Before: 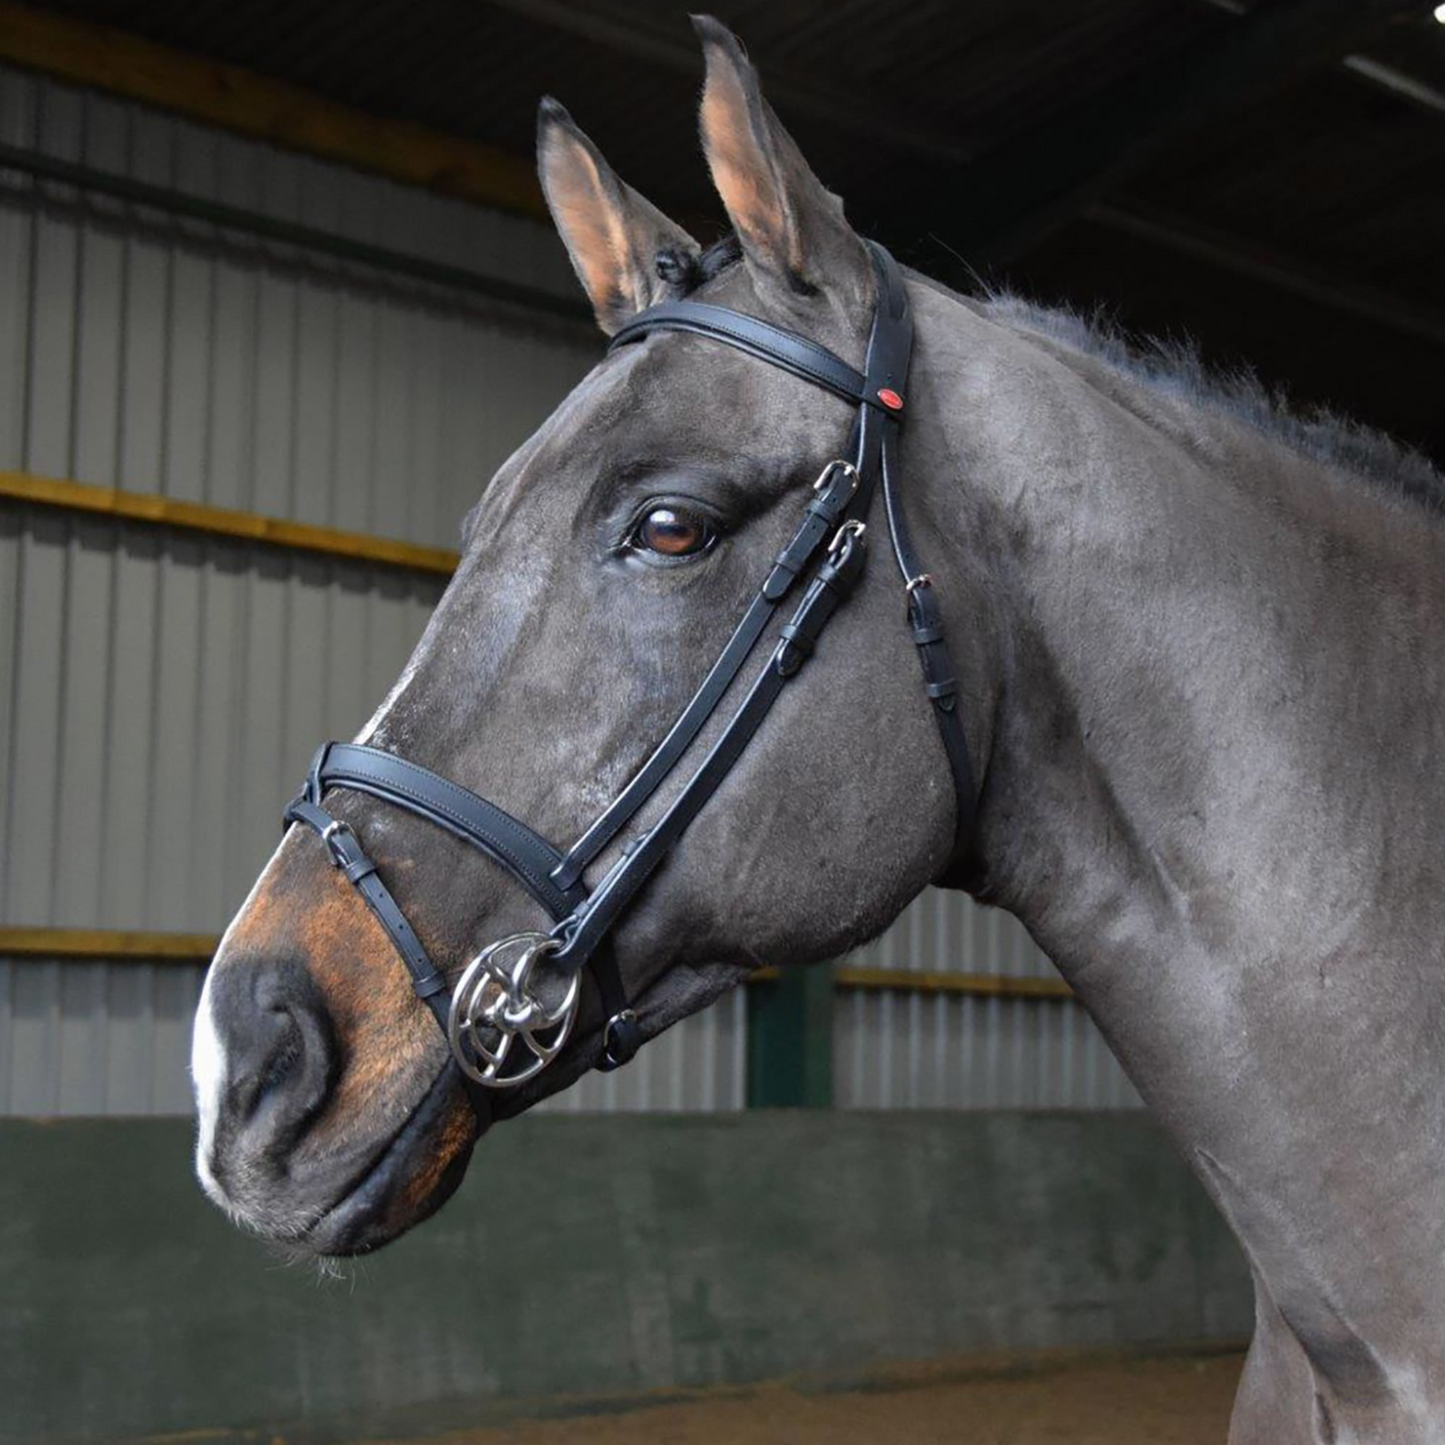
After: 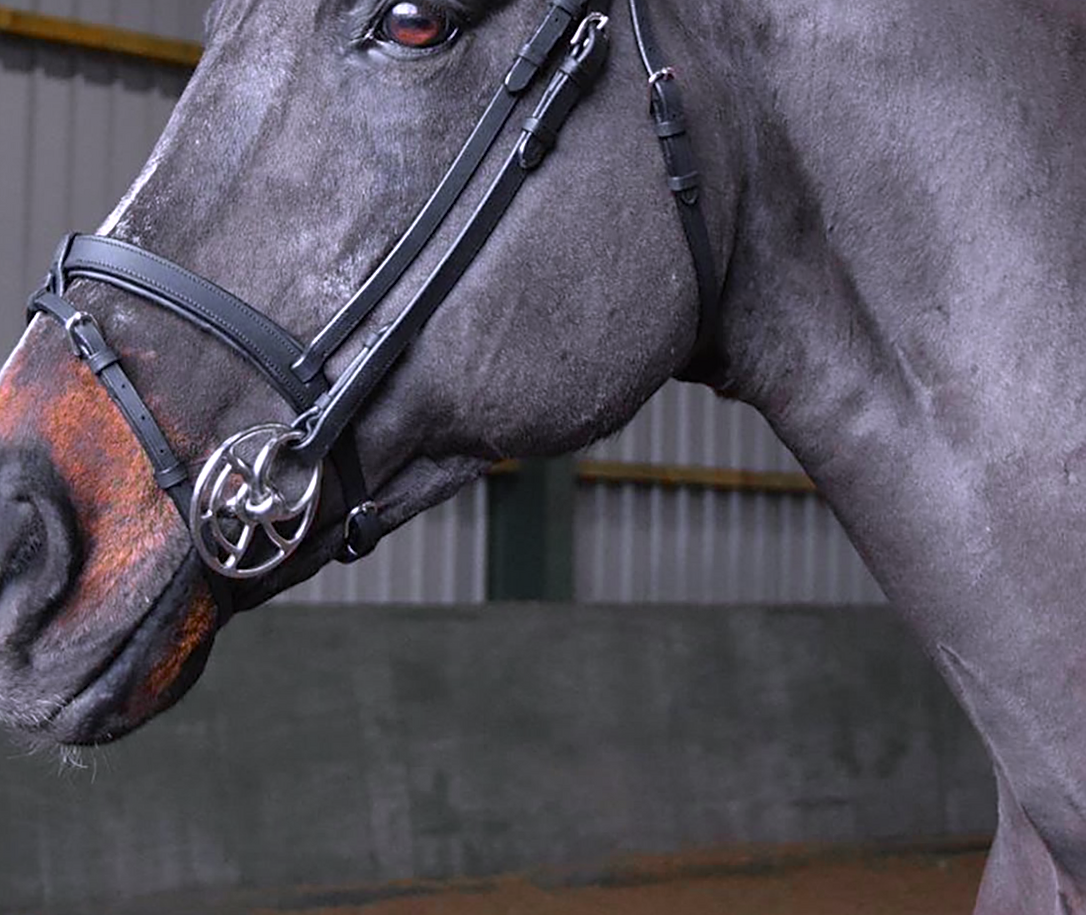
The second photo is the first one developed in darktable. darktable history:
exposure: exposure -0.048 EV, compensate highlight preservation false
white balance: red 1.042, blue 1.17
sharpen: on, module defaults
color zones: curves: ch0 [(0, 0.48) (0.209, 0.398) (0.305, 0.332) (0.429, 0.493) (0.571, 0.5) (0.714, 0.5) (0.857, 0.5) (1, 0.48)]; ch1 [(0, 0.736) (0.143, 0.625) (0.225, 0.371) (0.429, 0.256) (0.571, 0.241) (0.714, 0.213) (0.857, 0.48) (1, 0.736)]; ch2 [(0, 0.448) (0.143, 0.498) (0.286, 0.5) (0.429, 0.5) (0.571, 0.5) (0.714, 0.5) (0.857, 0.5) (1, 0.448)]
crop and rotate: left 17.299%, top 35.115%, right 7.015%, bottom 1.024%
tone equalizer: on, module defaults
rotate and perspective: rotation 0.192°, lens shift (horizontal) -0.015, crop left 0.005, crop right 0.996, crop top 0.006, crop bottom 0.99
